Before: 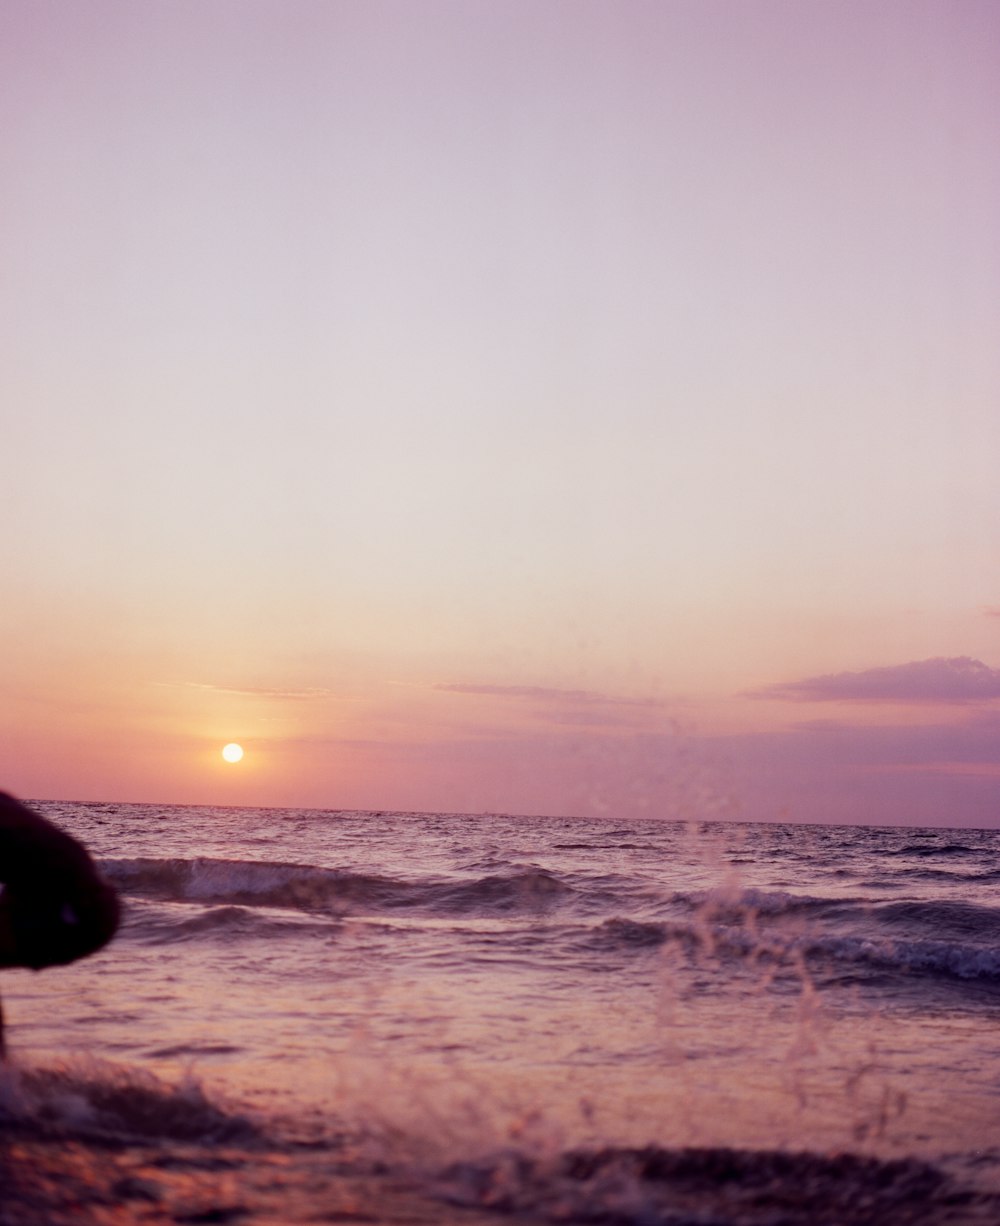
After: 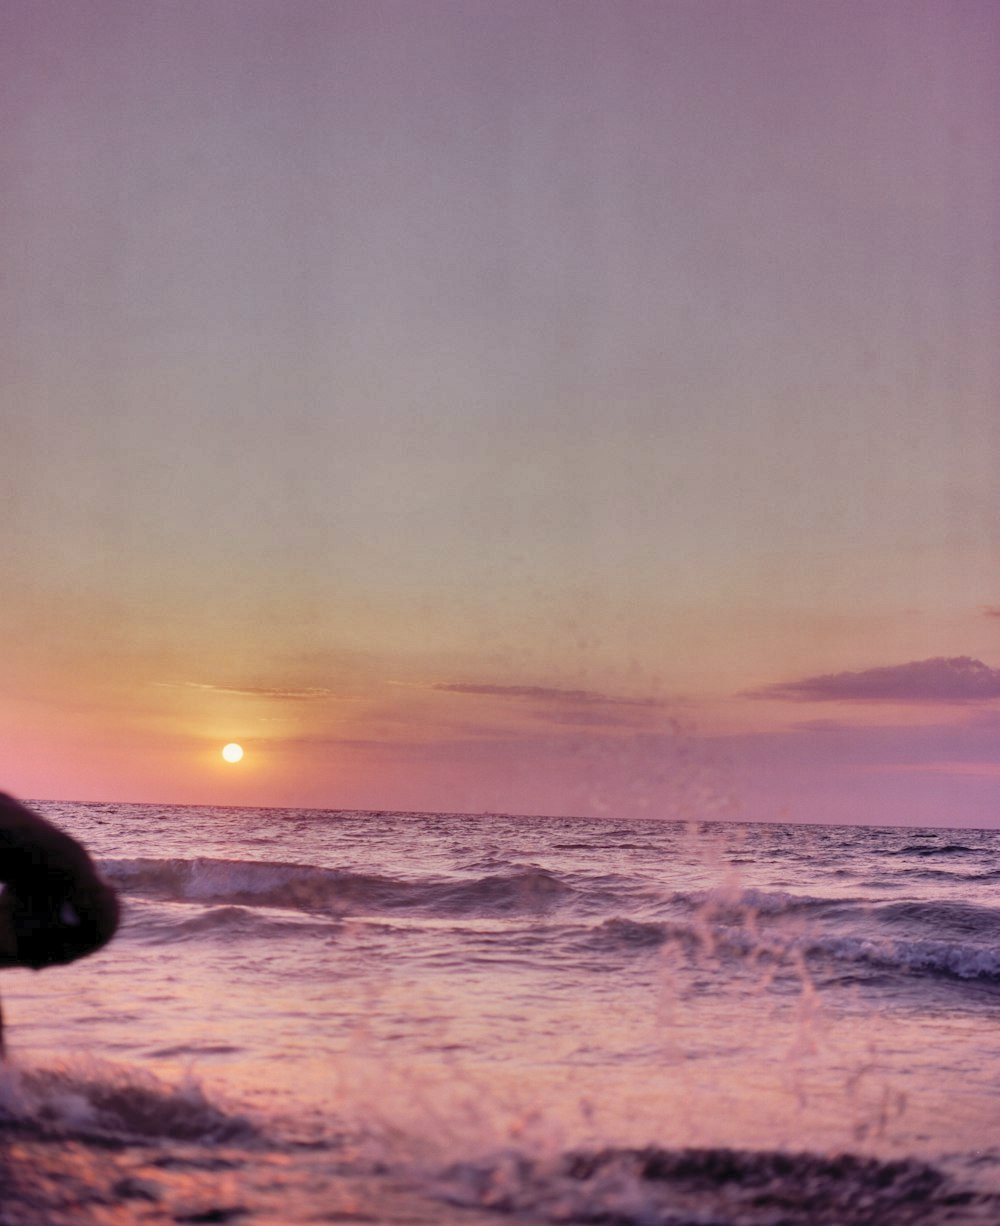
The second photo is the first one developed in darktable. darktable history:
contrast brightness saturation: brightness 0.278
shadows and highlights: shadows 20.75, highlights -82.5, soften with gaussian
